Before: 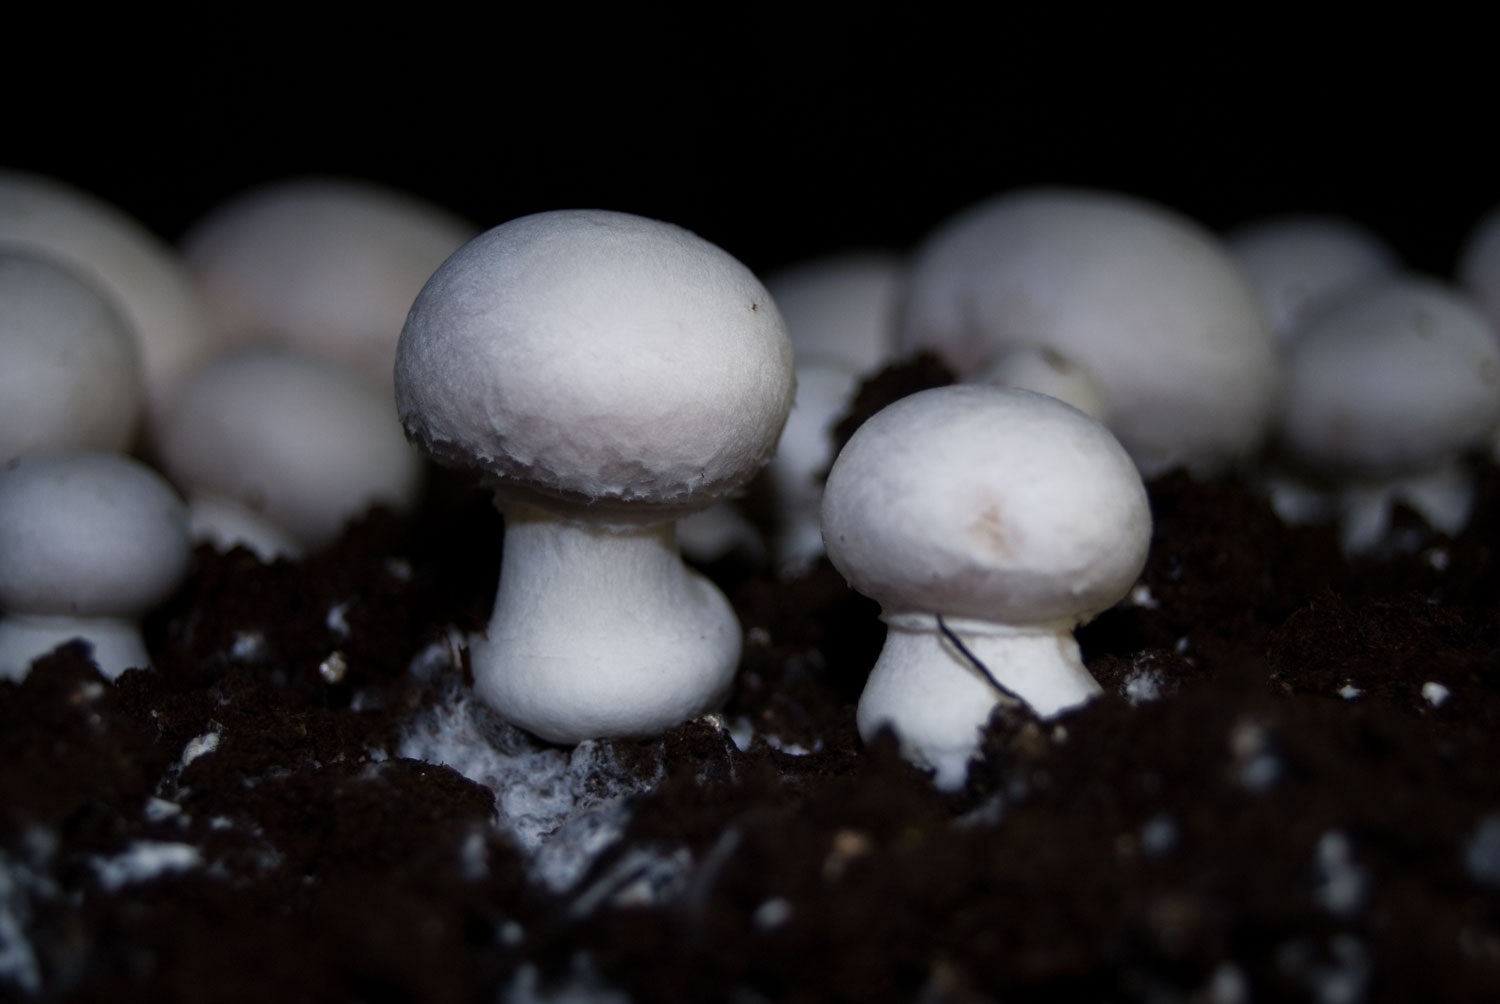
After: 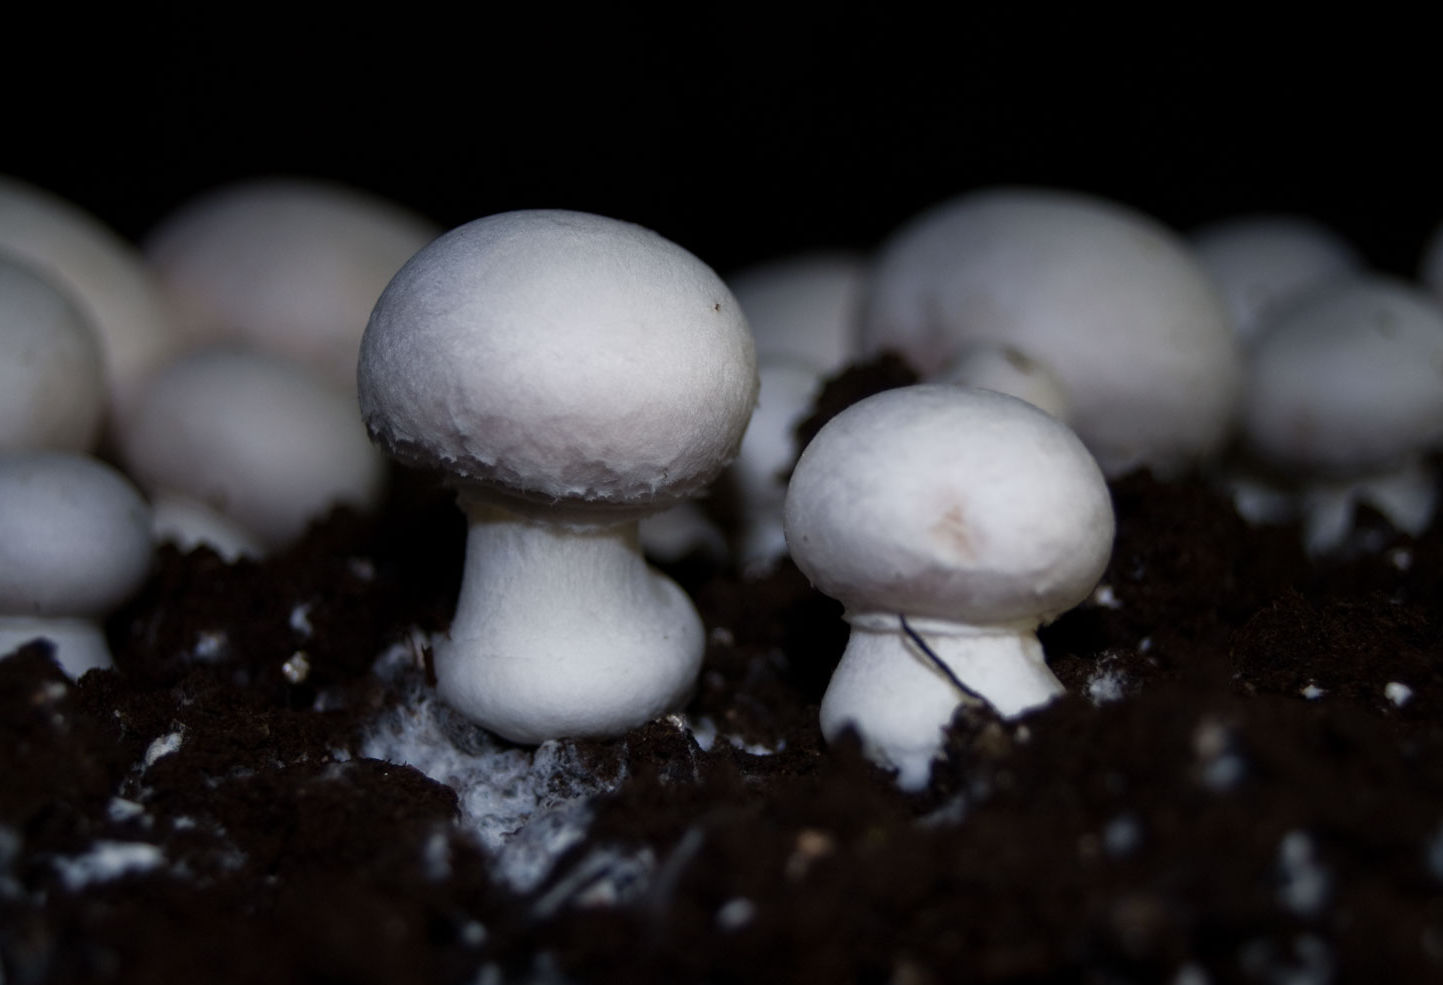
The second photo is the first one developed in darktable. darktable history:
crop and rotate: left 2.496%, right 1.259%, bottom 1.862%
